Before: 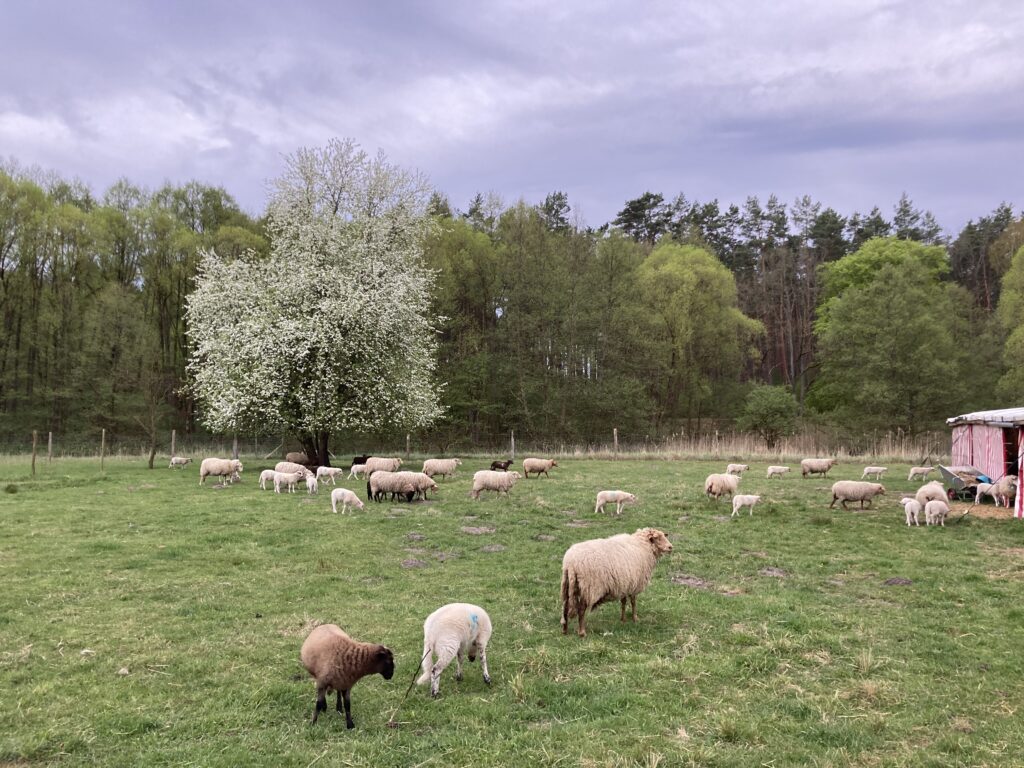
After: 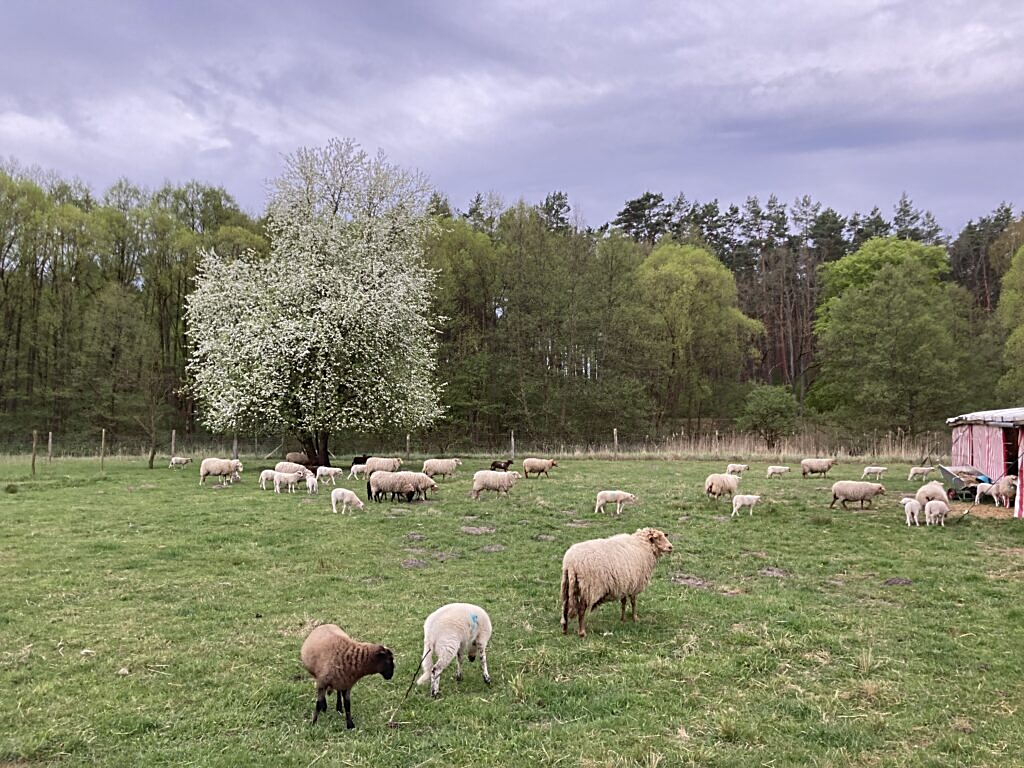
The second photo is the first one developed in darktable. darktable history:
contrast equalizer: octaves 7, y [[0.5, 0.5, 0.468, 0.5, 0.5, 0.5], [0.5 ×6], [0.5 ×6], [0 ×6], [0 ×6]]
shadows and highlights: radius 124.78, shadows 30.26, highlights -30.79, low approximation 0.01, soften with gaussian
sharpen: on, module defaults
